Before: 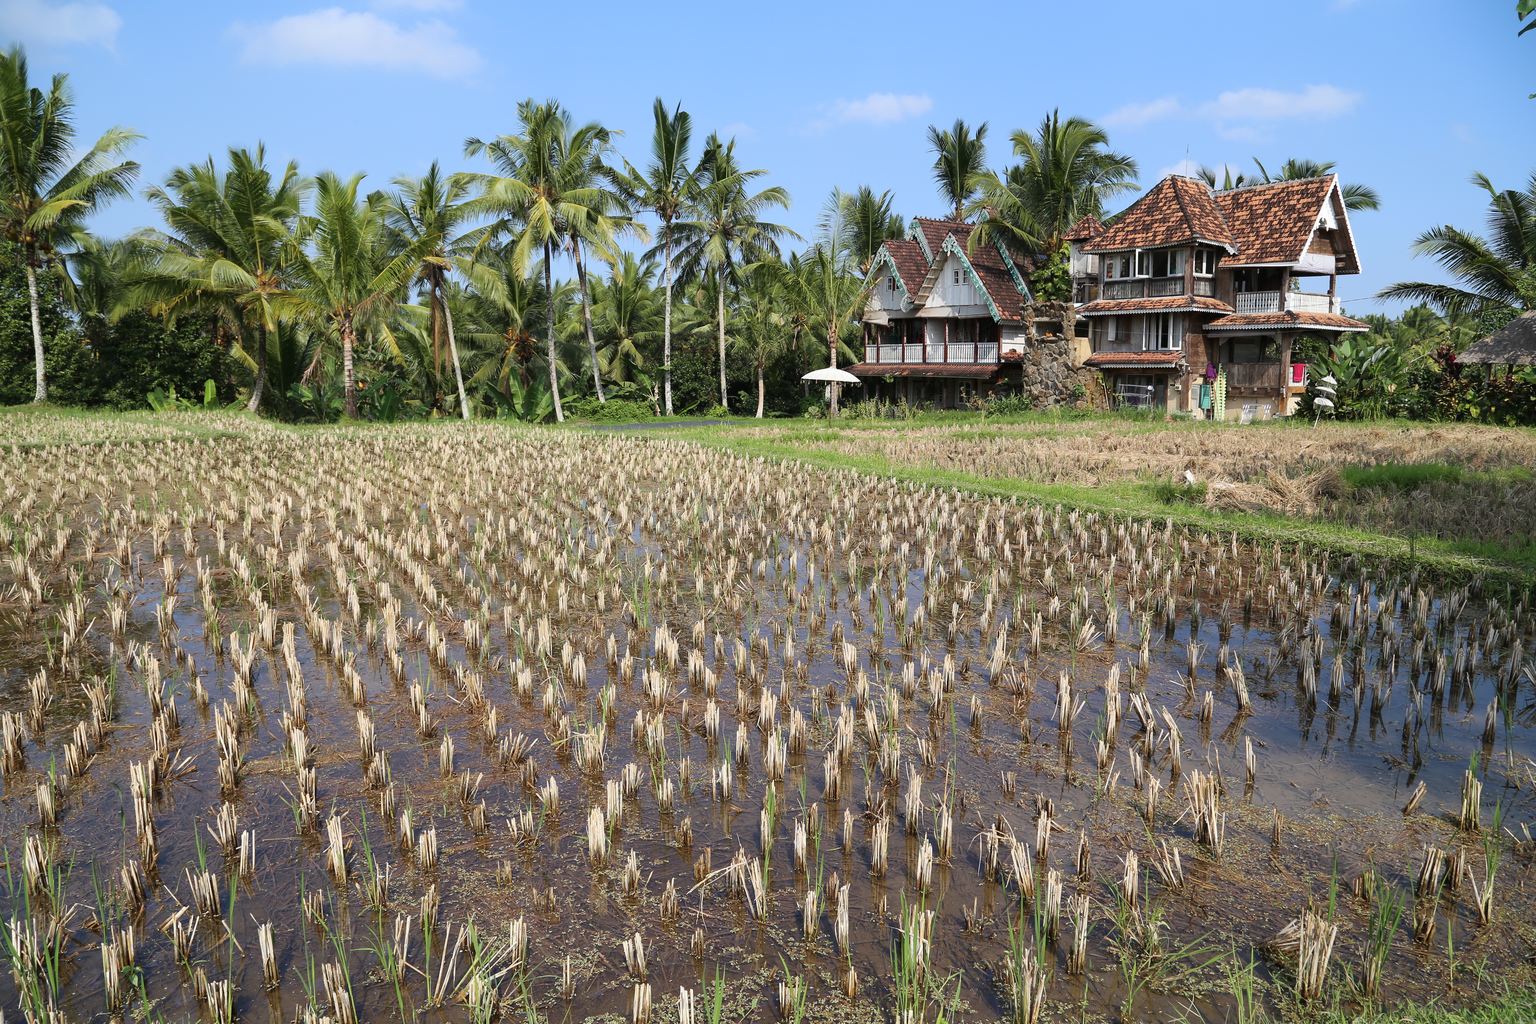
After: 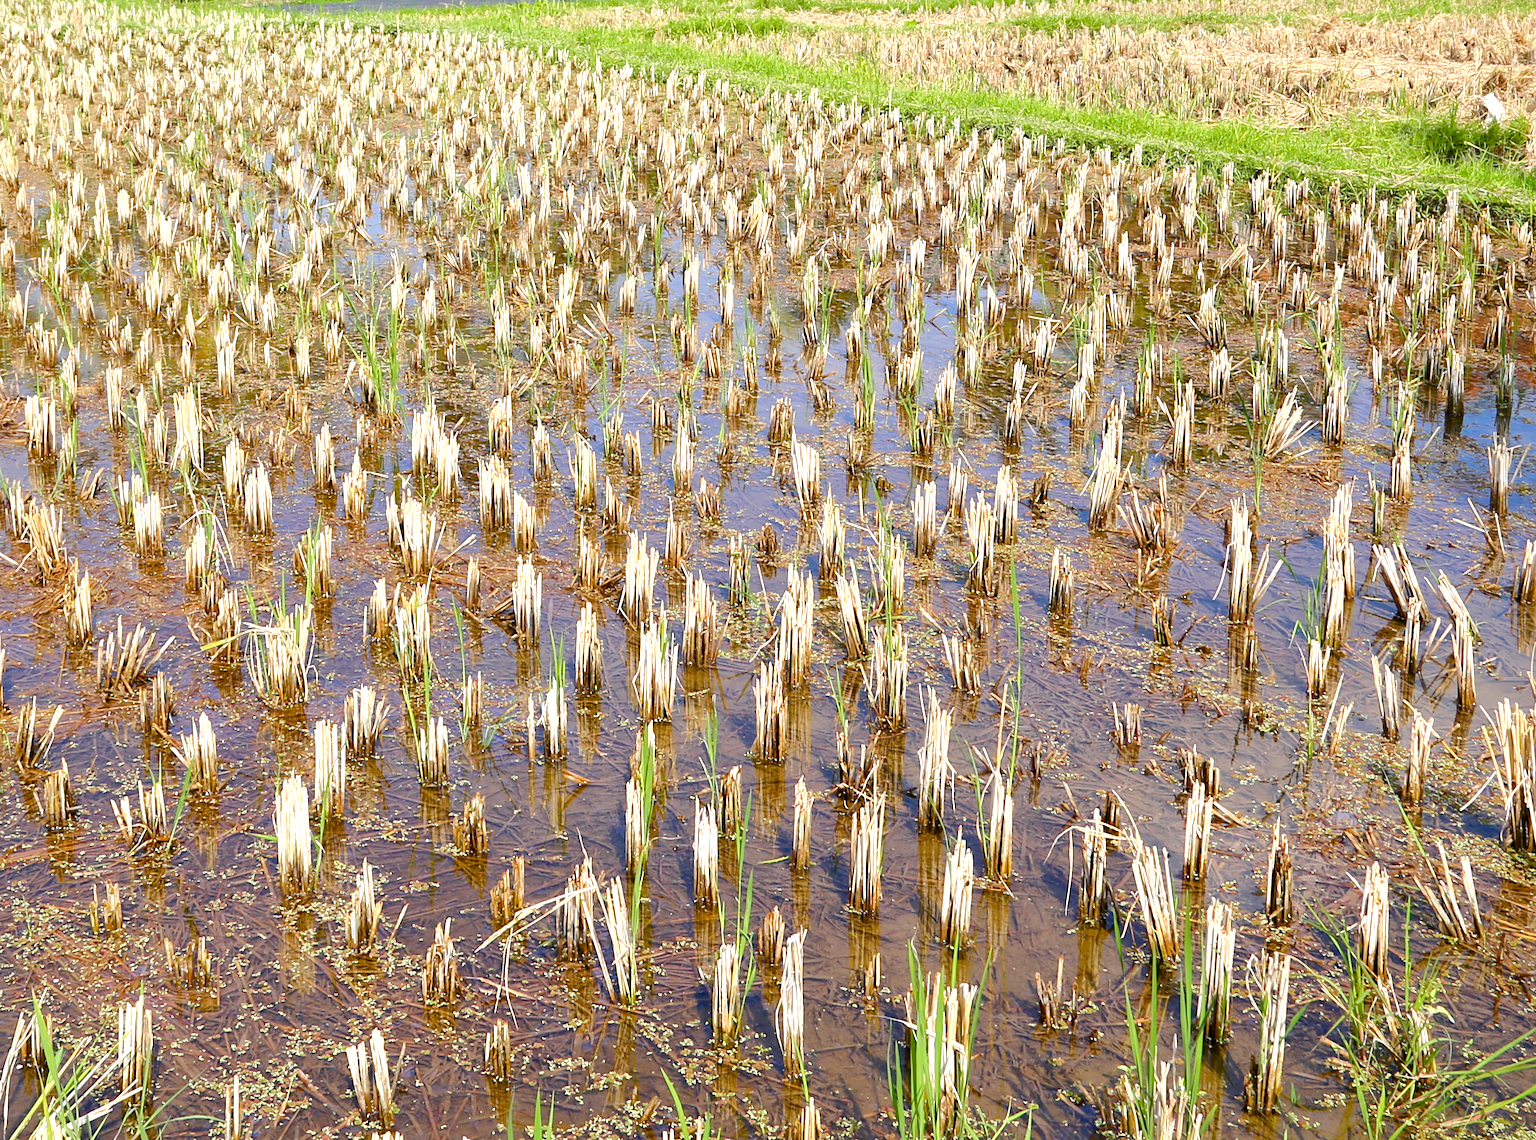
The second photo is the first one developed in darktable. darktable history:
exposure: black level correction 0, exposure 0.702 EV, compensate highlight preservation false
color balance rgb: global offset › luminance -0.895%, perceptual saturation grading › global saturation 20%, perceptual saturation grading › highlights -14.277%, perceptual saturation grading › shadows 49.684%, perceptual brilliance grading › mid-tones 10.176%, perceptual brilliance grading › shadows 14.299%, global vibrance 20%
crop: left 29.419%, top 41.439%, right 21.153%, bottom 3.513%
local contrast: mode bilateral grid, contrast 20, coarseness 51, detail 119%, midtone range 0.2
